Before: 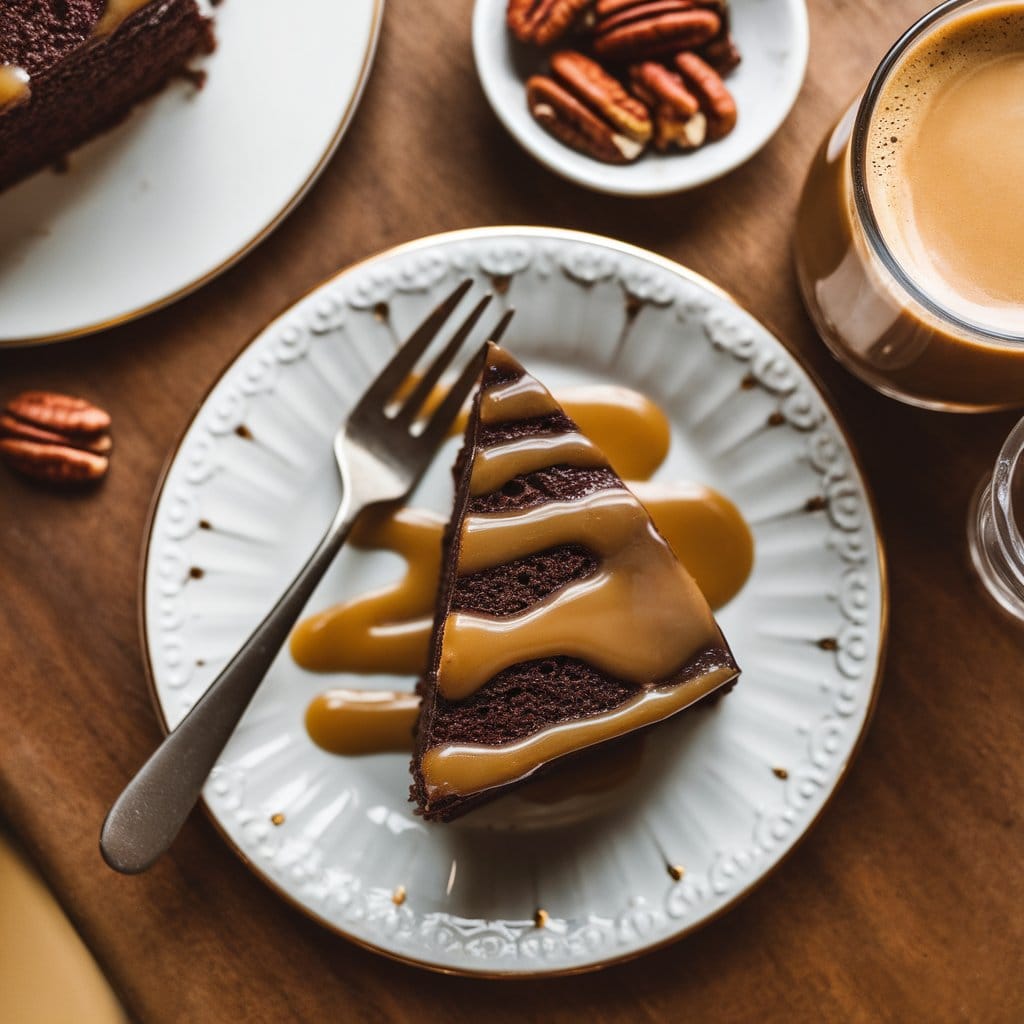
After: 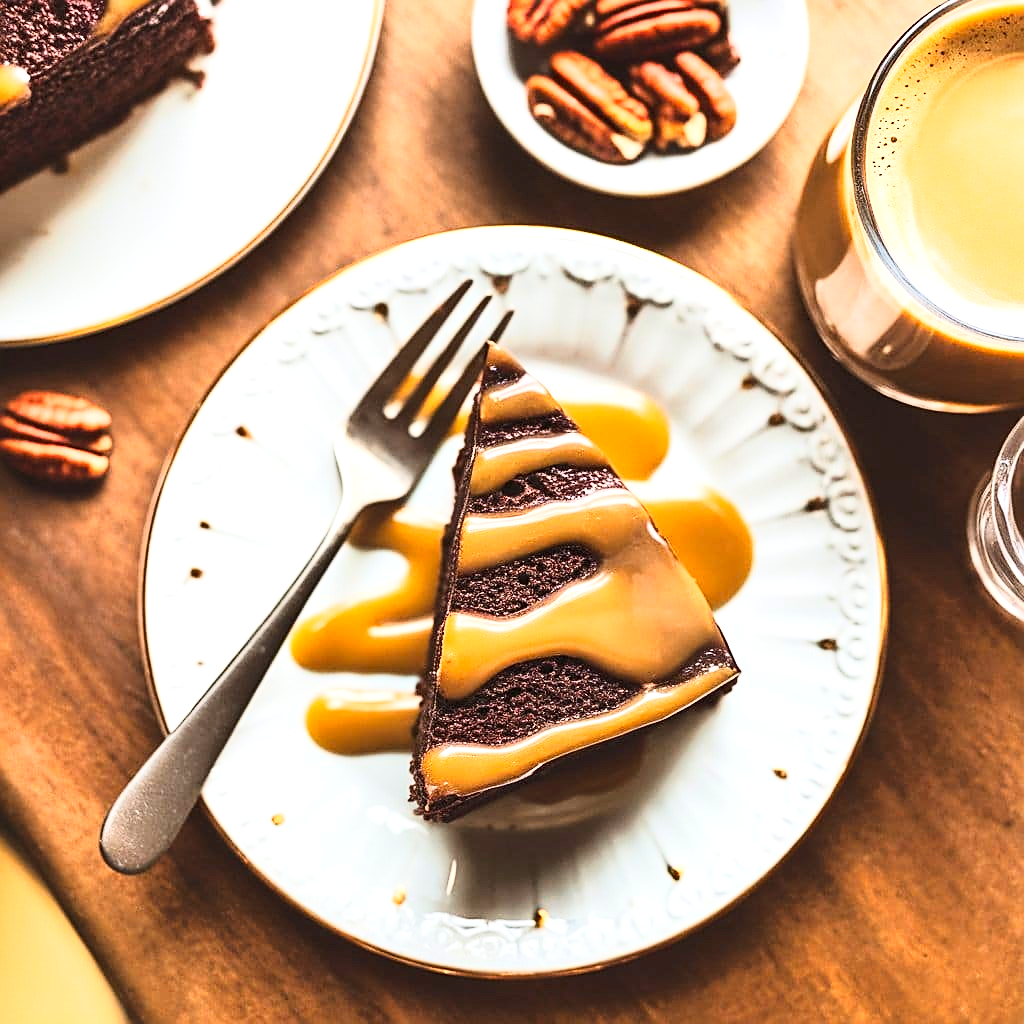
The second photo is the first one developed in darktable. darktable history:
sharpen: amount 0.584
exposure: exposure 0.735 EV, compensate exposure bias true, compensate highlight preservation false
tone curve: curves: ch0 [(0, 0) (0.003, 0.003) (0.011, 0.013) (0.025, 0.029) (0.044, 0.052) (0.069, 0.081) (0.1, 0.116) (0.136, 0.158) (0.177, 0.207) (0.224, 0.268) (0.277, 0.373) (0.335, 0.465) (0.399, 0.565) (0.468, 0.674) (0.543, 0.79) (0.623, 0.853) (0.709, 0.918) (0.801, 0.956) (0.898, 0.977) (1, 1)], color space Lab, linked channels, preserve colors none
